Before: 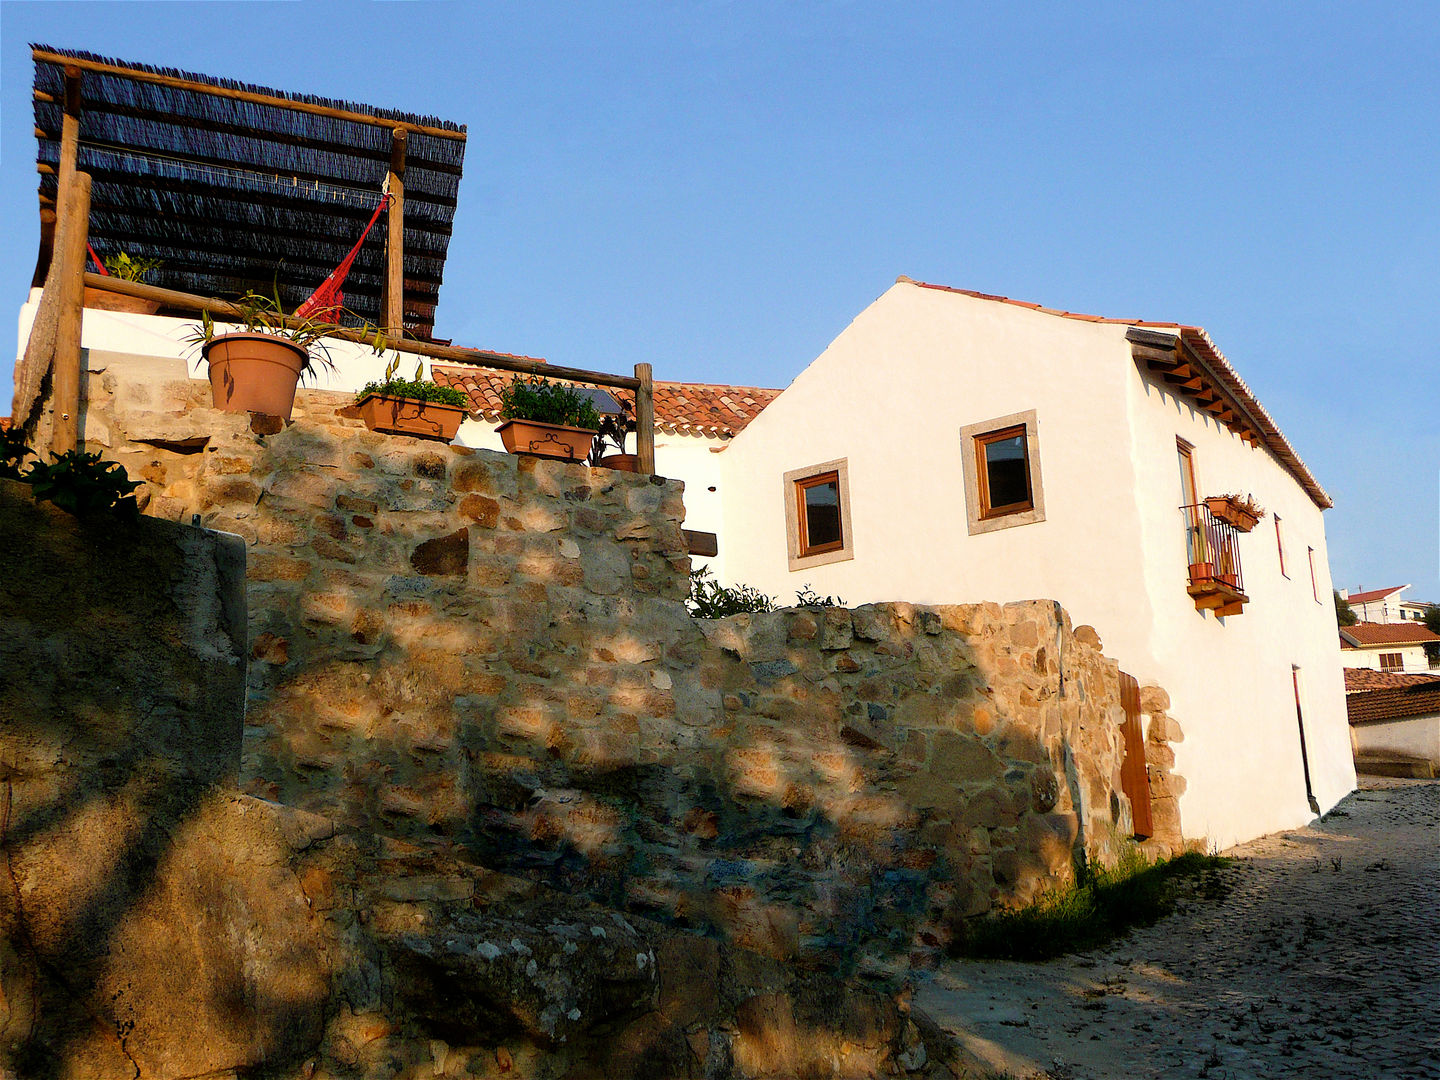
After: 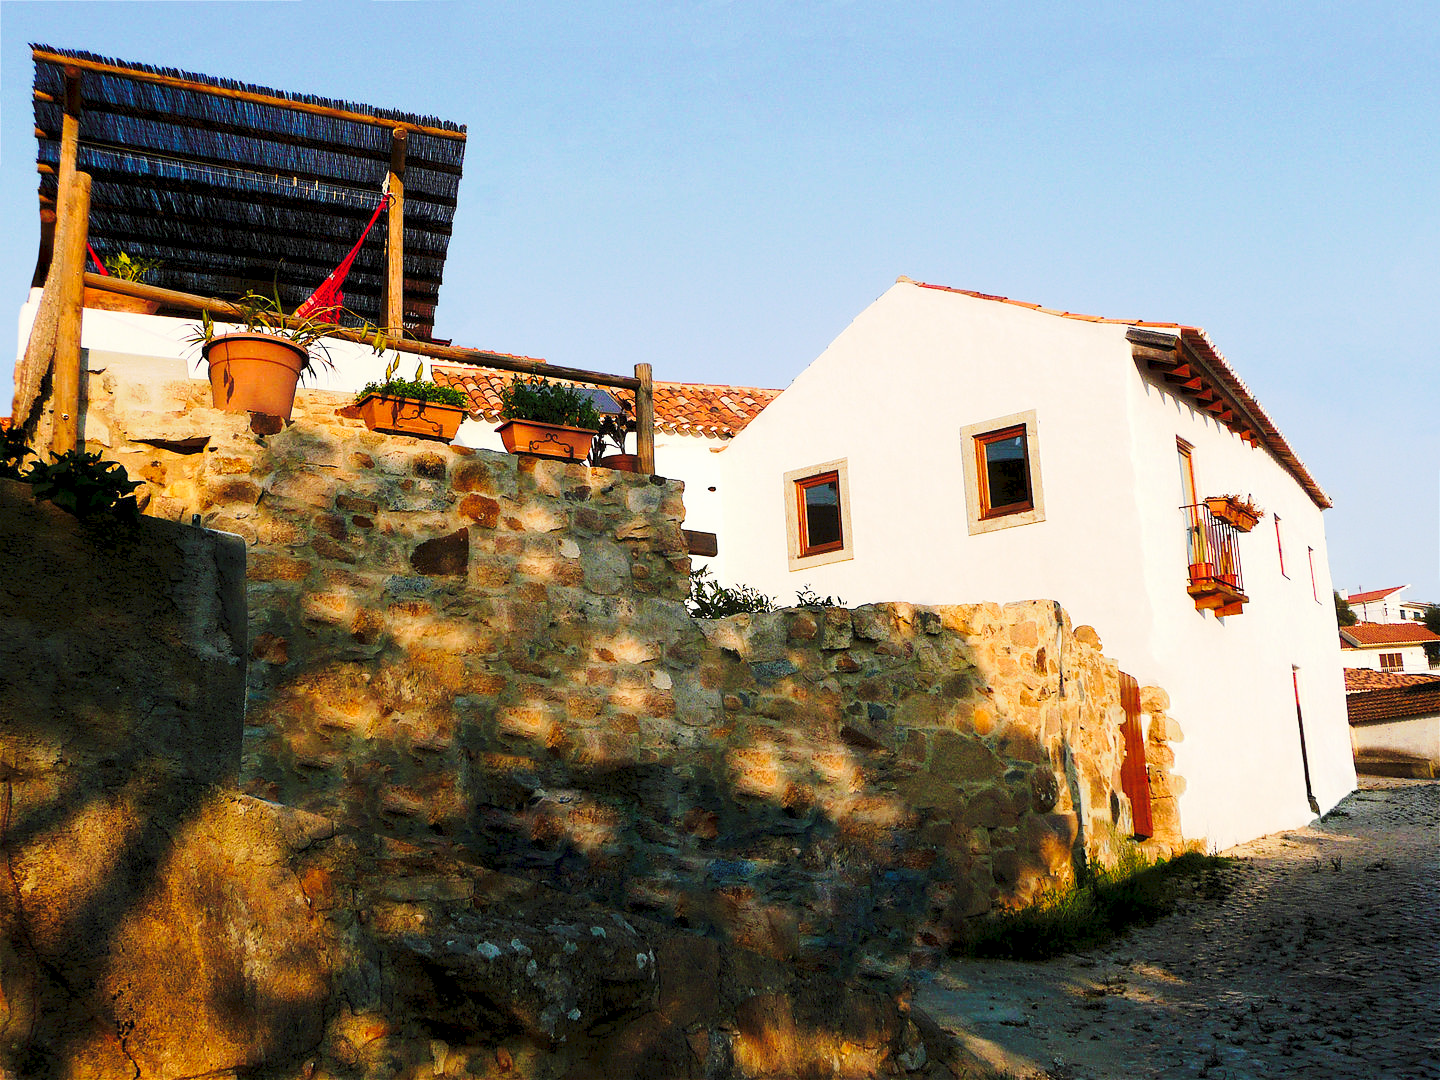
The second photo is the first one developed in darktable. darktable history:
tone curve: curves: ch0 [(0, 0) (0.003, 0.045) (0.011, 0.054) (0.025, 0.069) (0.044, 0.083) (0.069, 0.101) (0.1, 0.119) (0.136, 0.146) (0.177, 0.177) (0.224, 0.221) (0.277, 0.277) (0.335, 0.362) (0.399, 0.452) (0.468, 0.571) (0.543, 0.666) (0.623, 0.758) (0.709, 0.853) (0.801, 0.896) (0.898, 0.945) (1, 1)], preserve colors none
exposure: black level correction 0.001, compensate highlight preservation false
